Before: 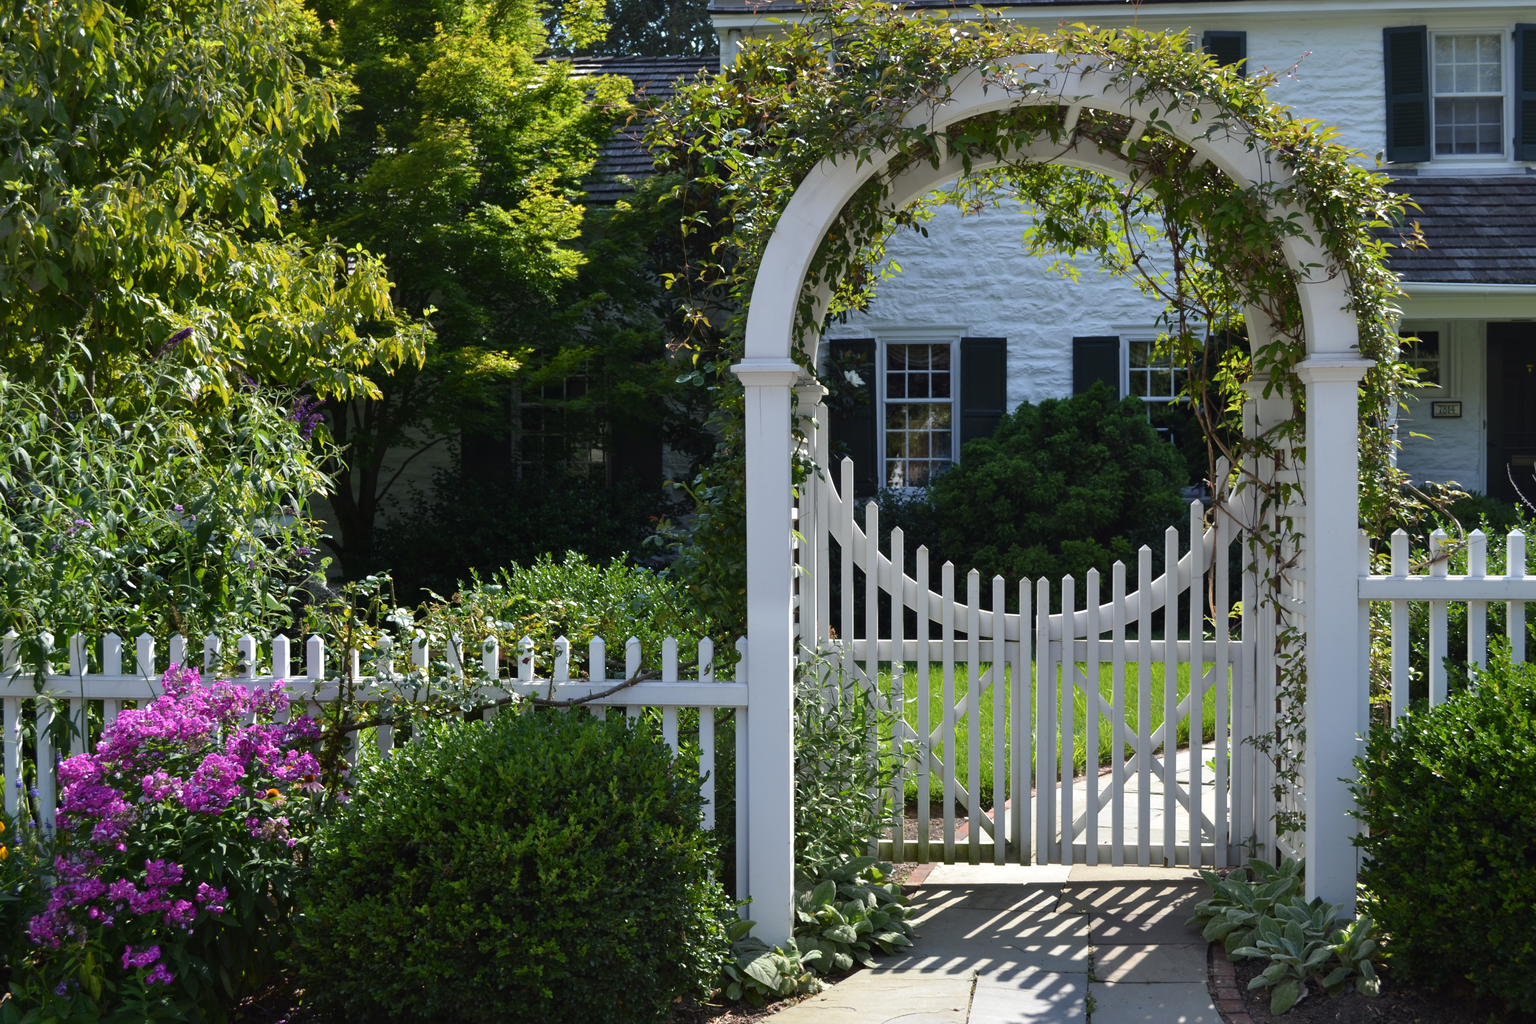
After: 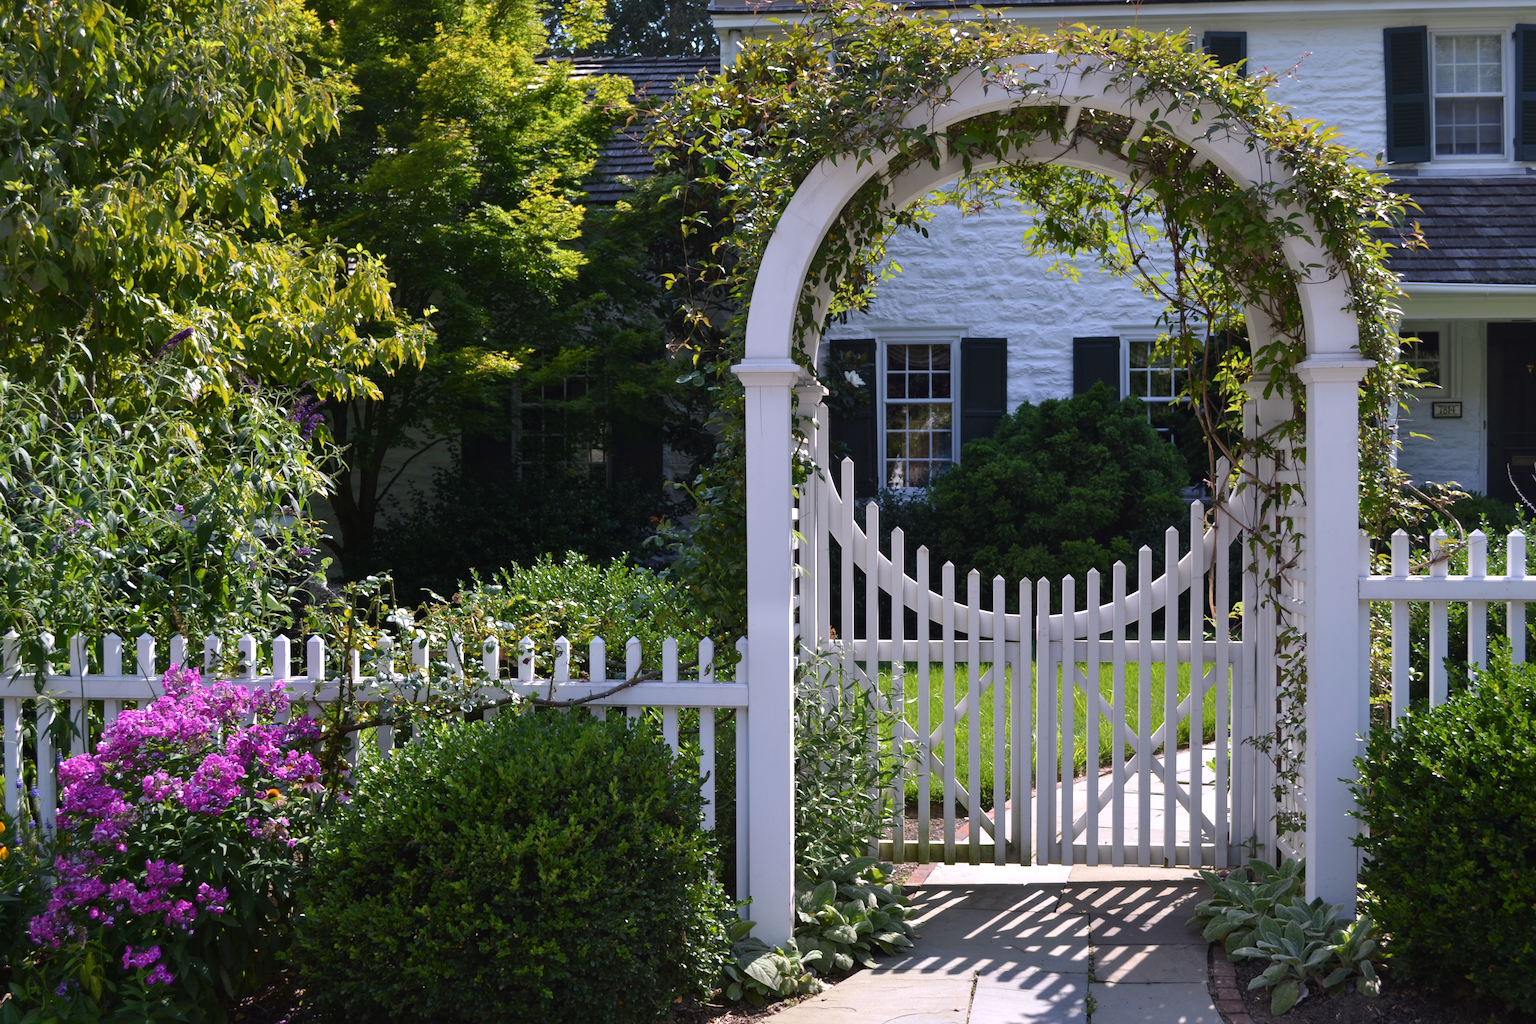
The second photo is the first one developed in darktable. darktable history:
white balance: red 1.05, blue 1.072
tone equalizer: on, module defaults
